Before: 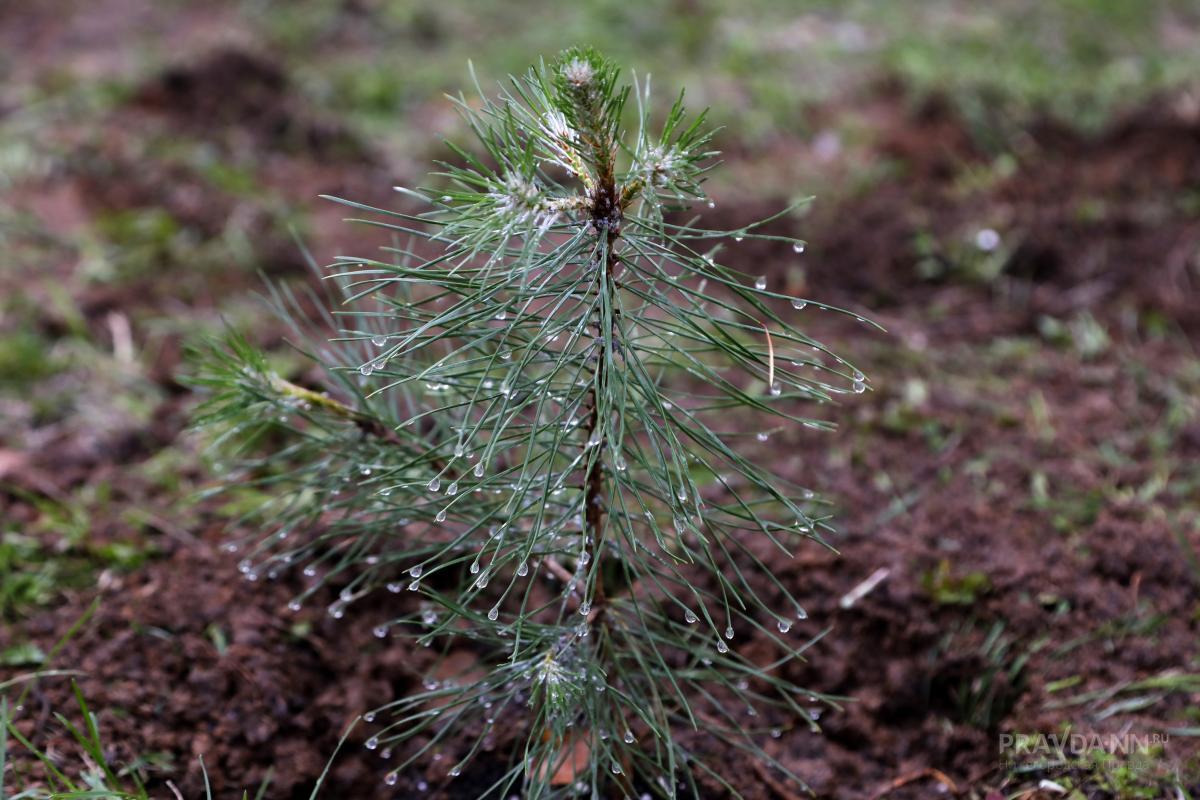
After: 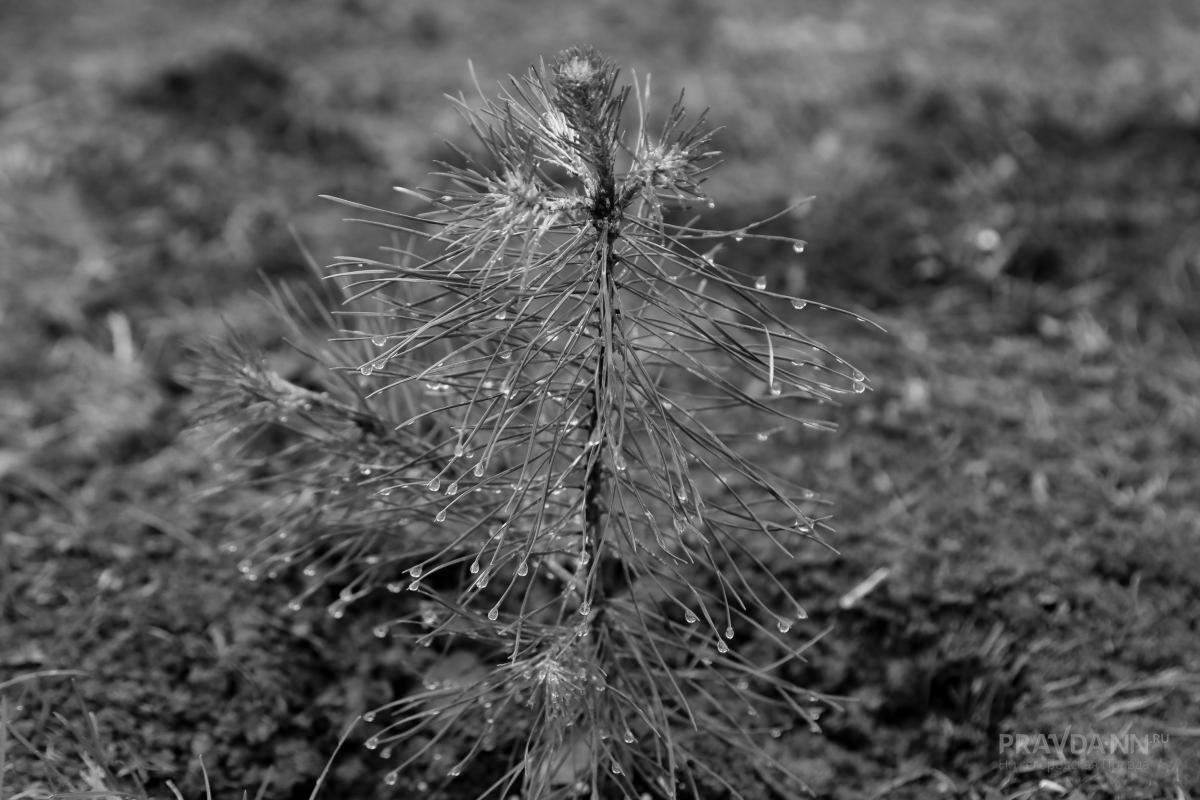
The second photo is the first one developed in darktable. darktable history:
color calibration: output gray [0.28, 0.41, 0.31, 0], gray › normalize channels true, illuminant same as pipeline (D50), adaptation XYZ, x 0.346, y 0.359, gamut compression 0
shadows and highlights: on, module defaults
